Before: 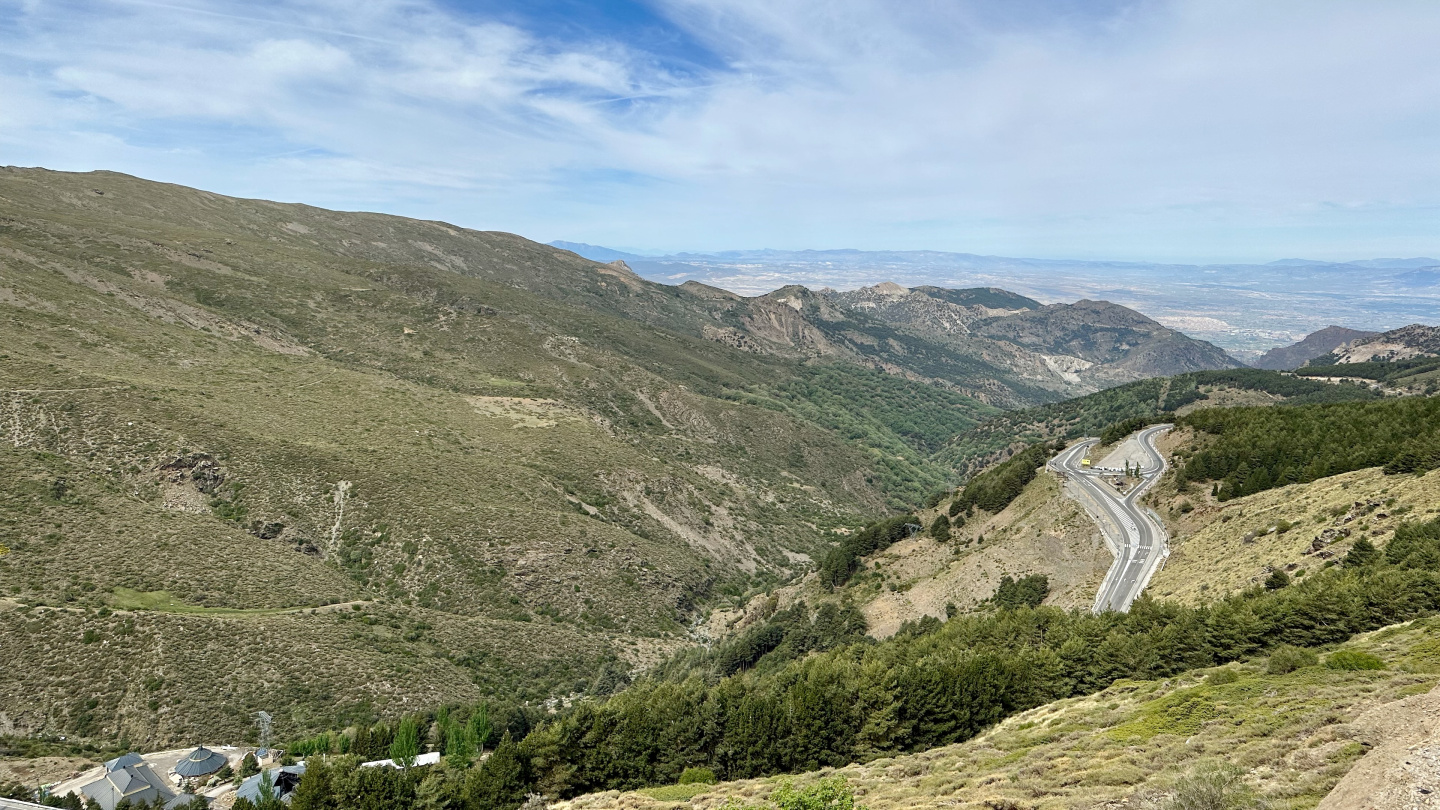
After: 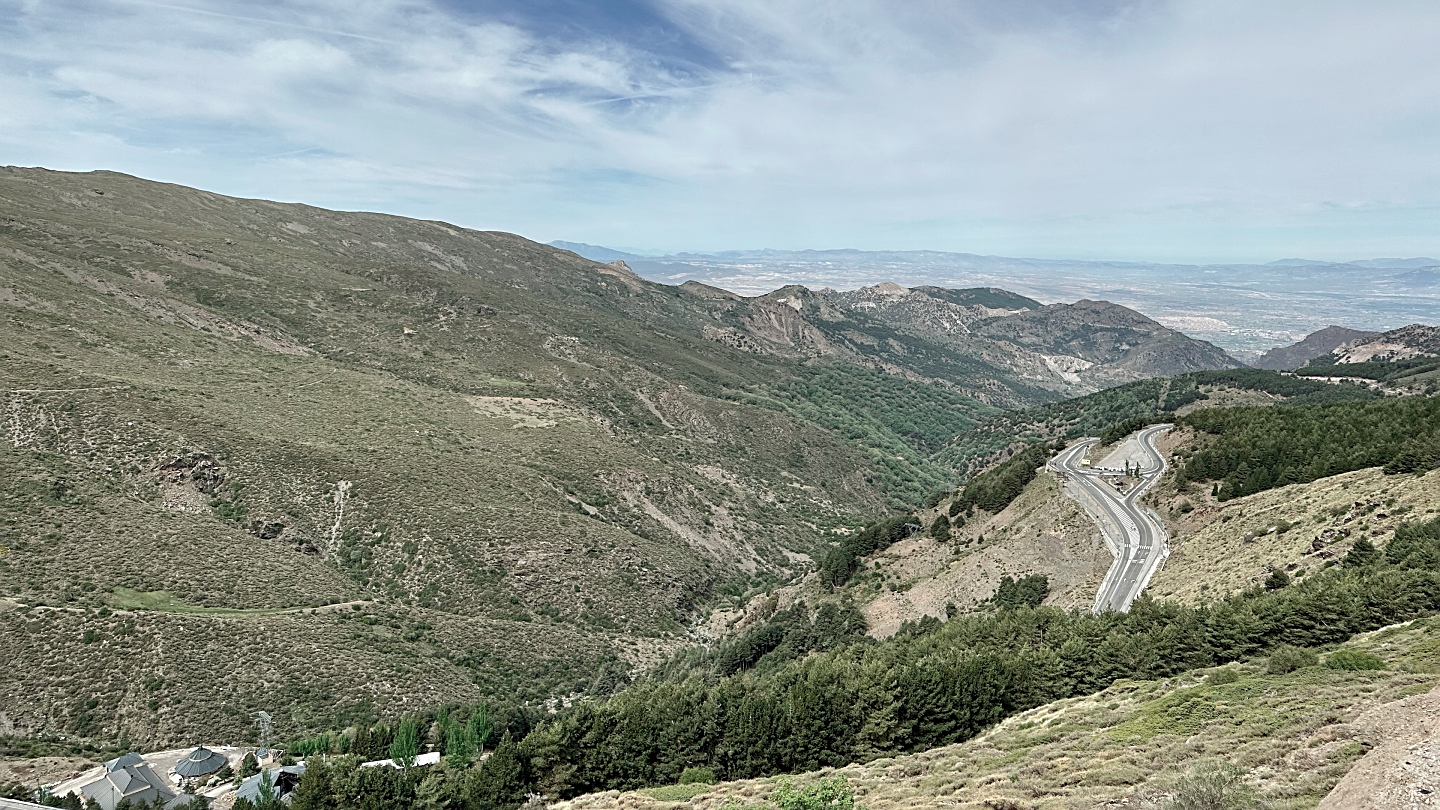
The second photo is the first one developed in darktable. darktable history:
sharpen: on, module defaults
color contrast: blue-yellow contrast 0.62
